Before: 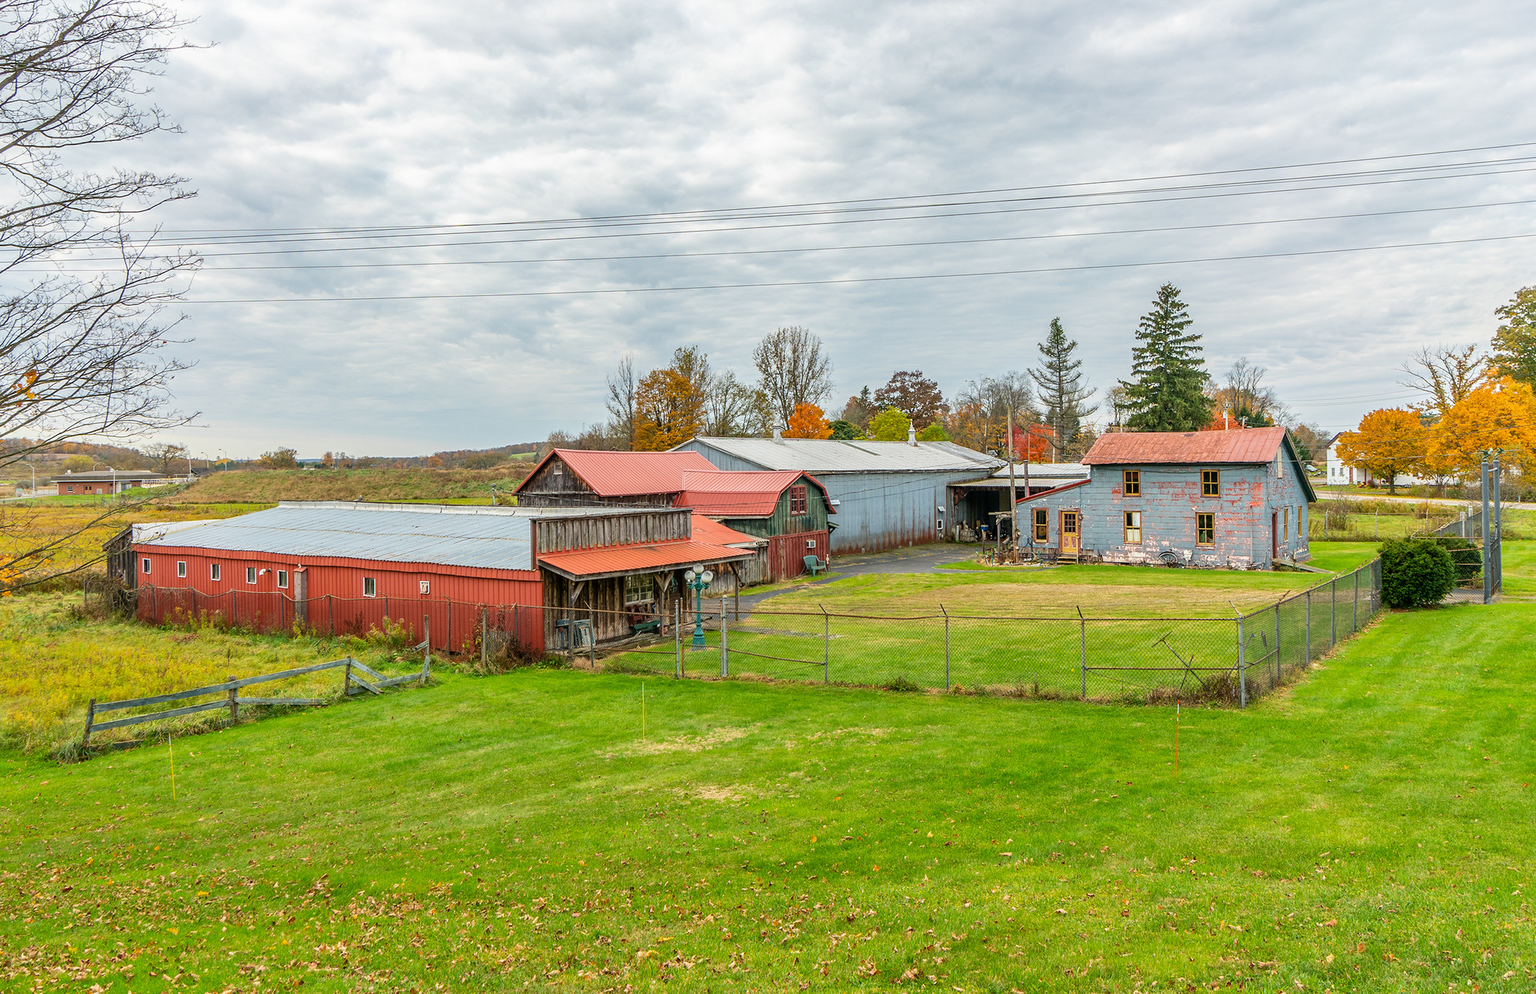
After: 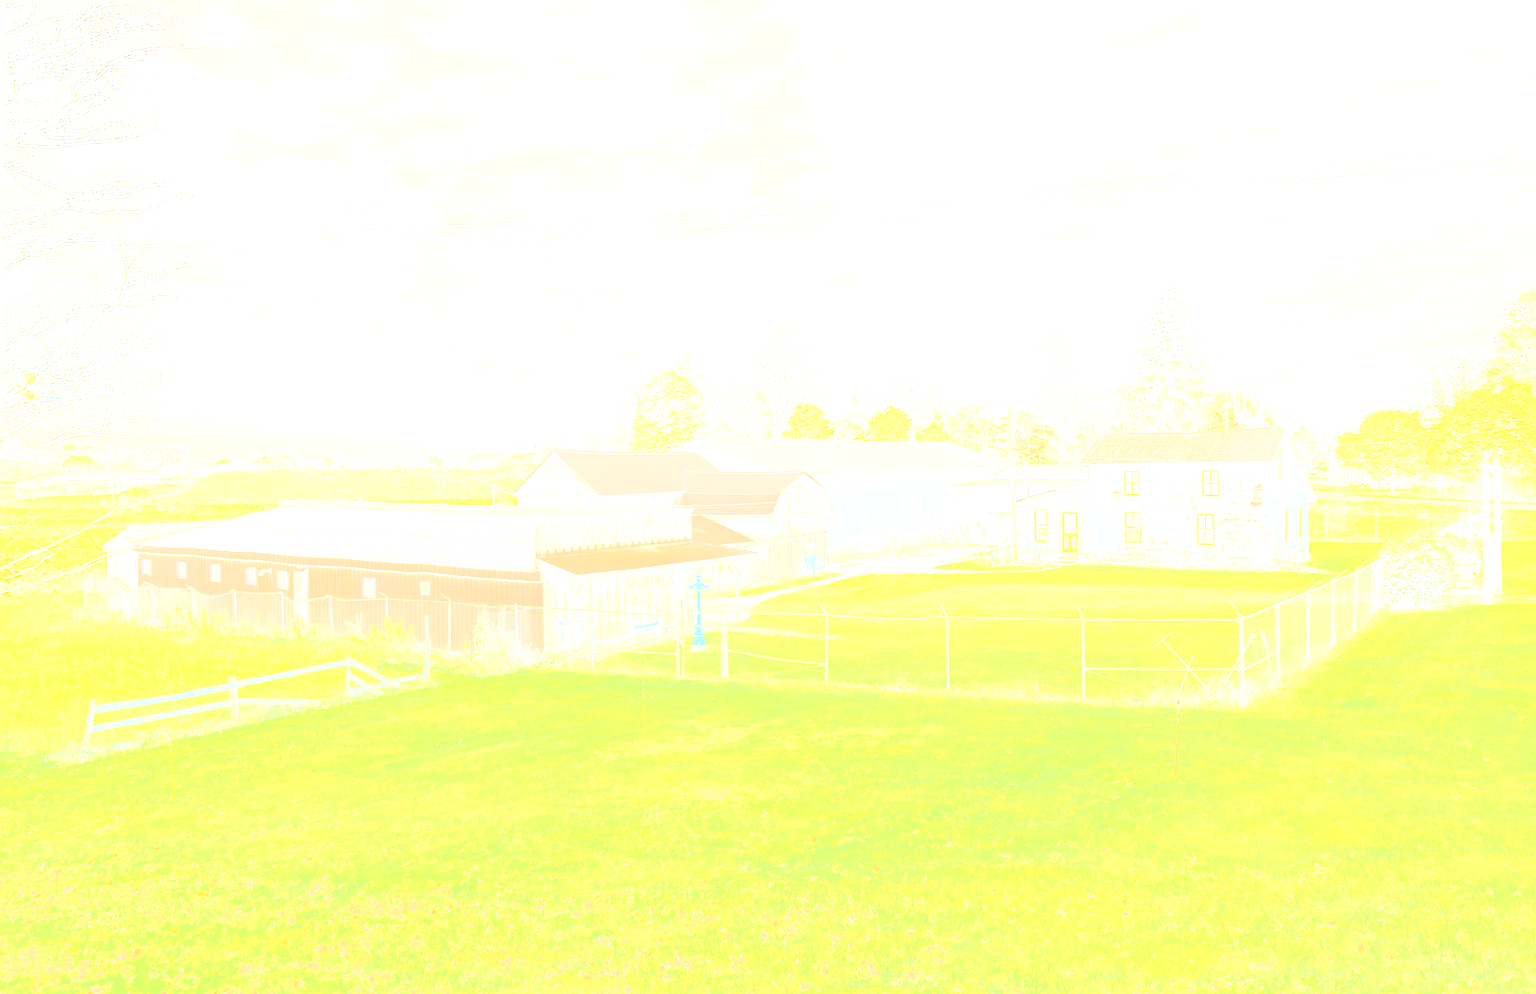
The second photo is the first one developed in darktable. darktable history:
sharpen: on, module defaults
color balance rgb: shadows lift › chroma 2%, shadows lift › hue 219.6°, power › hue 313.2°, highlights gain › chroma 3%, highlights gain › hue 75.6°, global offset › luminance 0.5%, perceptual saturation grading › global saturation 15.33%, perceptual saturation grading › highlights -19.33%, perceptual saturation grading › shadows 20%, global vibrance 20%
bloom: size 85%, threshold 5%, strength 85%
contrast brightness saturation: brightness -0.09
